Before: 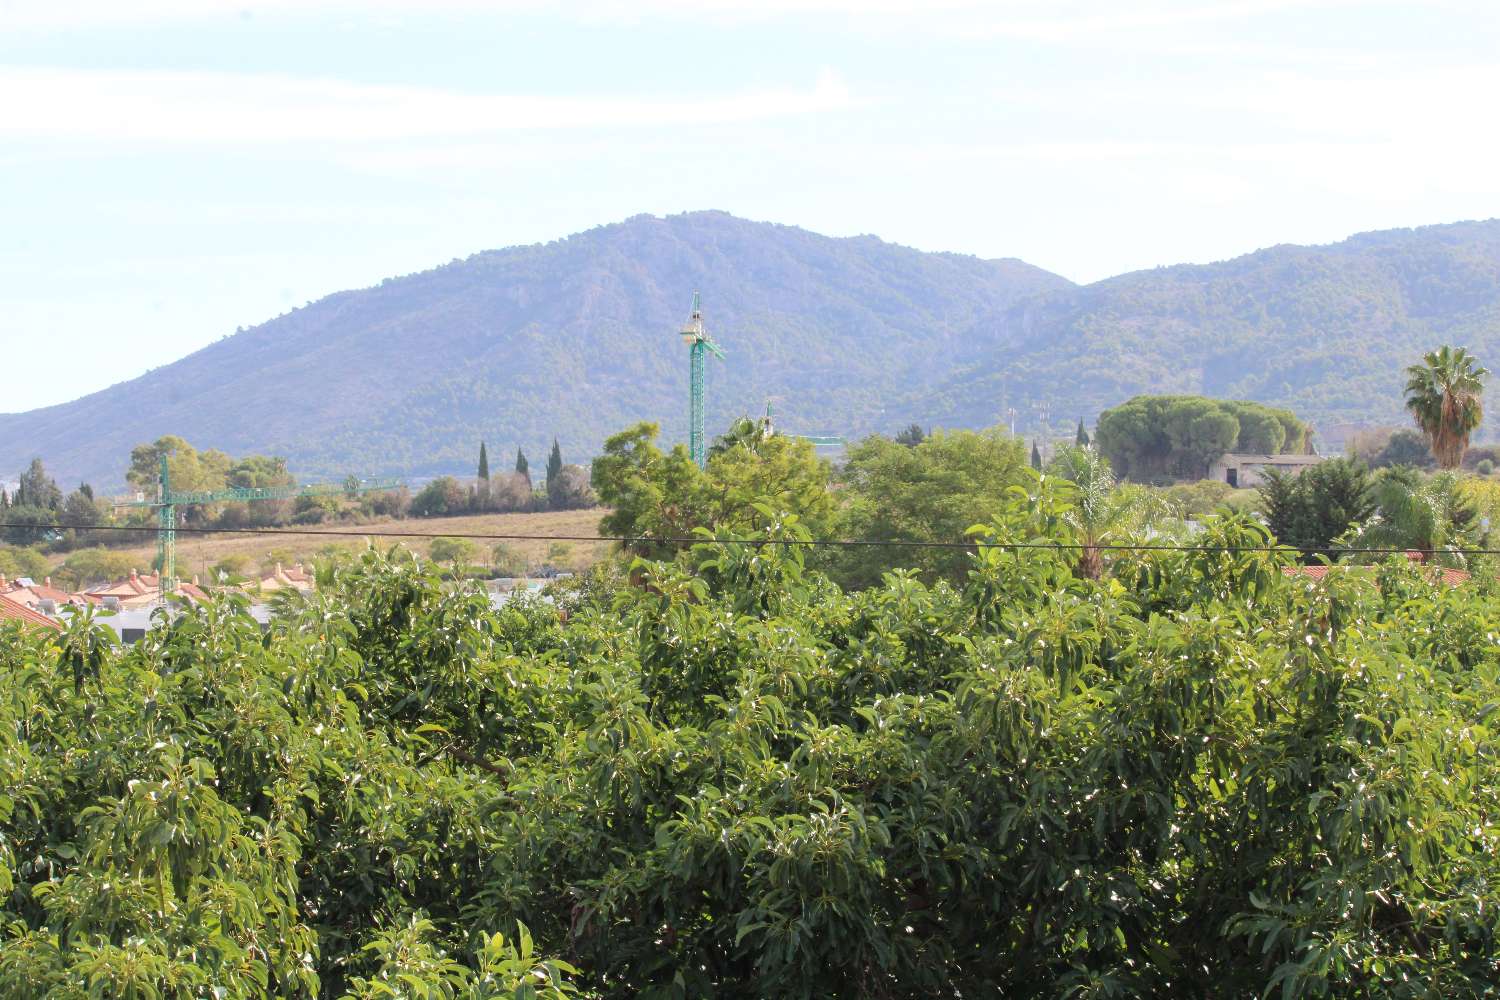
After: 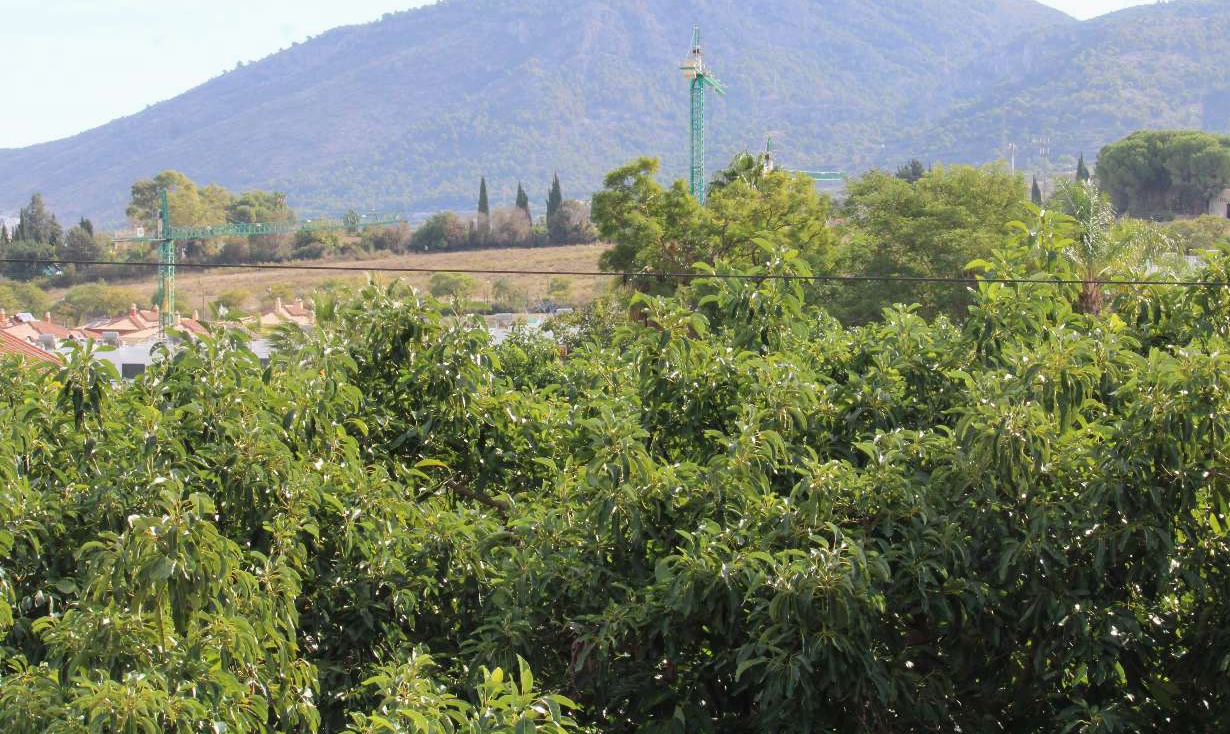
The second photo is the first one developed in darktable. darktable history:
crop: top 26.531%, right 17.959%
exposure: exposure -0.05 EV
